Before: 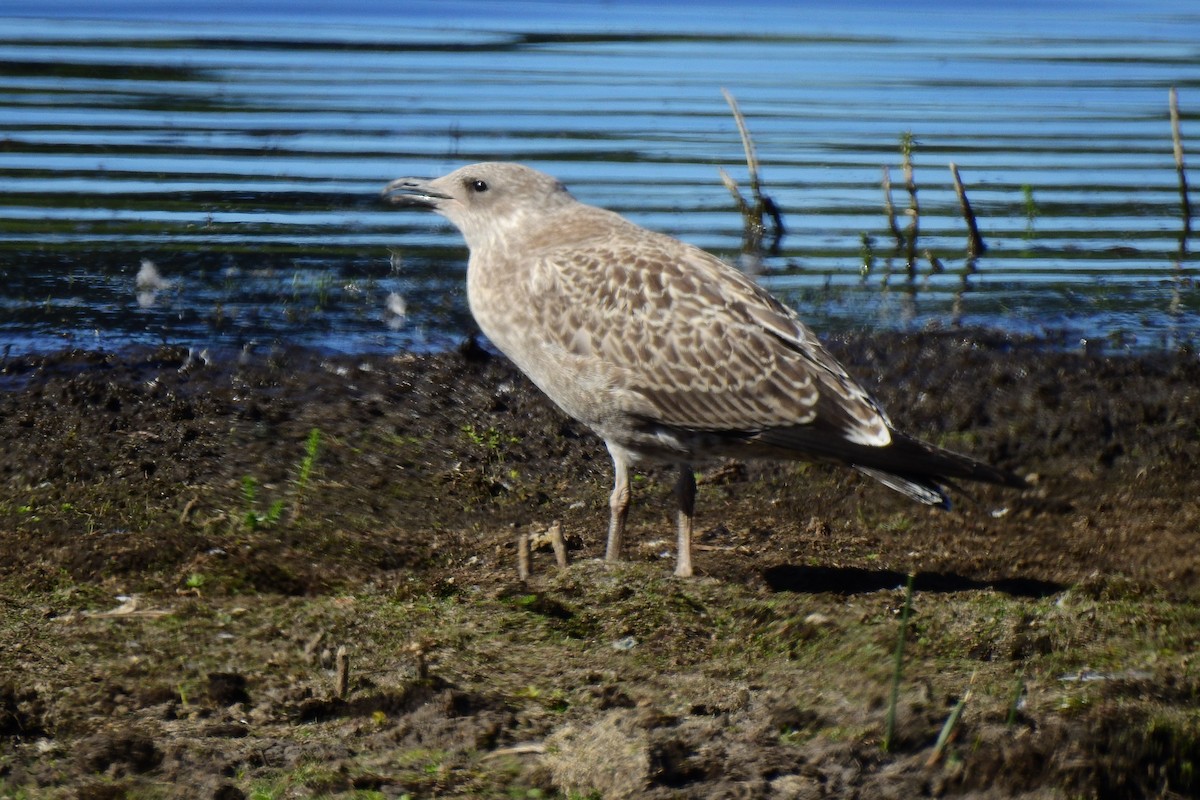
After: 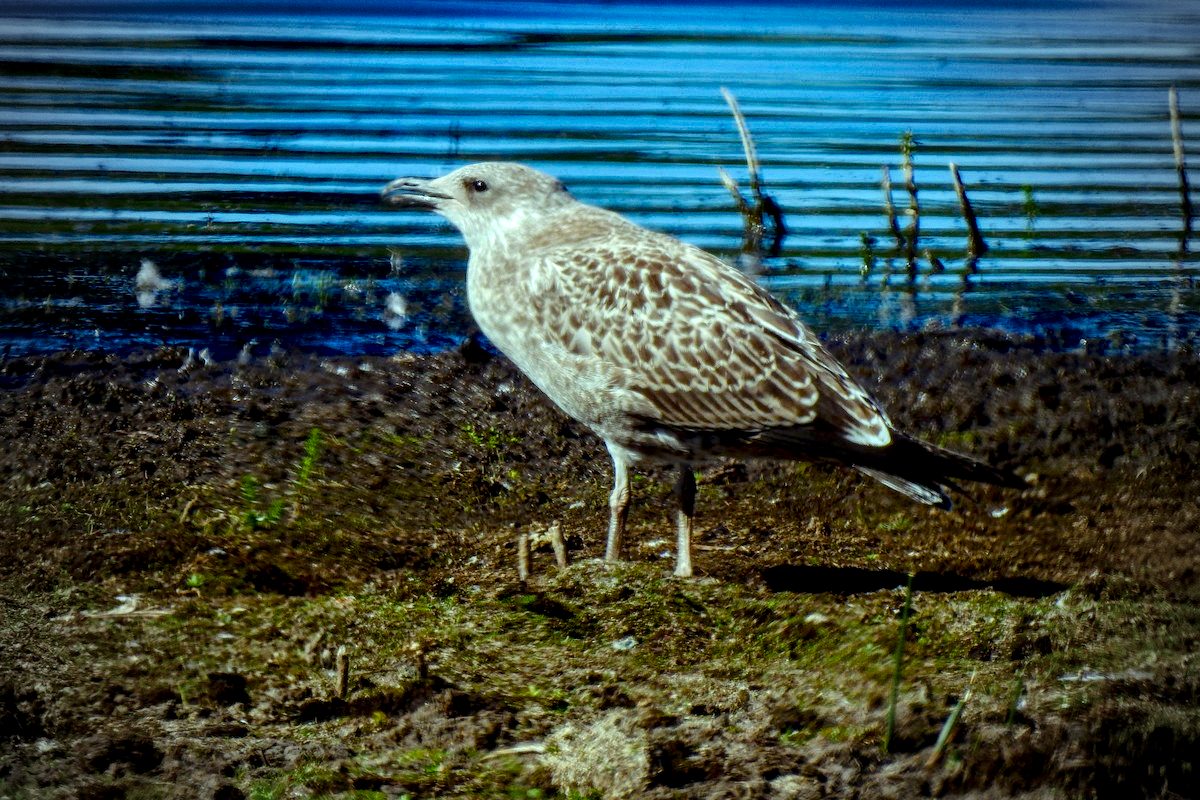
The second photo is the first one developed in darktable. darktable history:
local contrast: detail 160%
shadows and highlights: shadows 25.97, highlights -23.17, shadows color adjustment 98%, highlights color adjustment 57.72%
contrast brightness saturation: contrast -0.02, brightness -0.014, saturation 0.034
vignetting: fall-off start 67.28%, width/height ratio 1.011
color balance rgb: highlights gain › chroma 4.02%, highlights gain › hue 202.23°, perceptual saturation grading › global saturation 27.363%, perceptual saturation grading › highlights -28.359%, perceptual saturation grading › mid-tones 15.77%, perceptual saturation grading › shadows 34.391%, saturation formula JzAzBz (2021)
